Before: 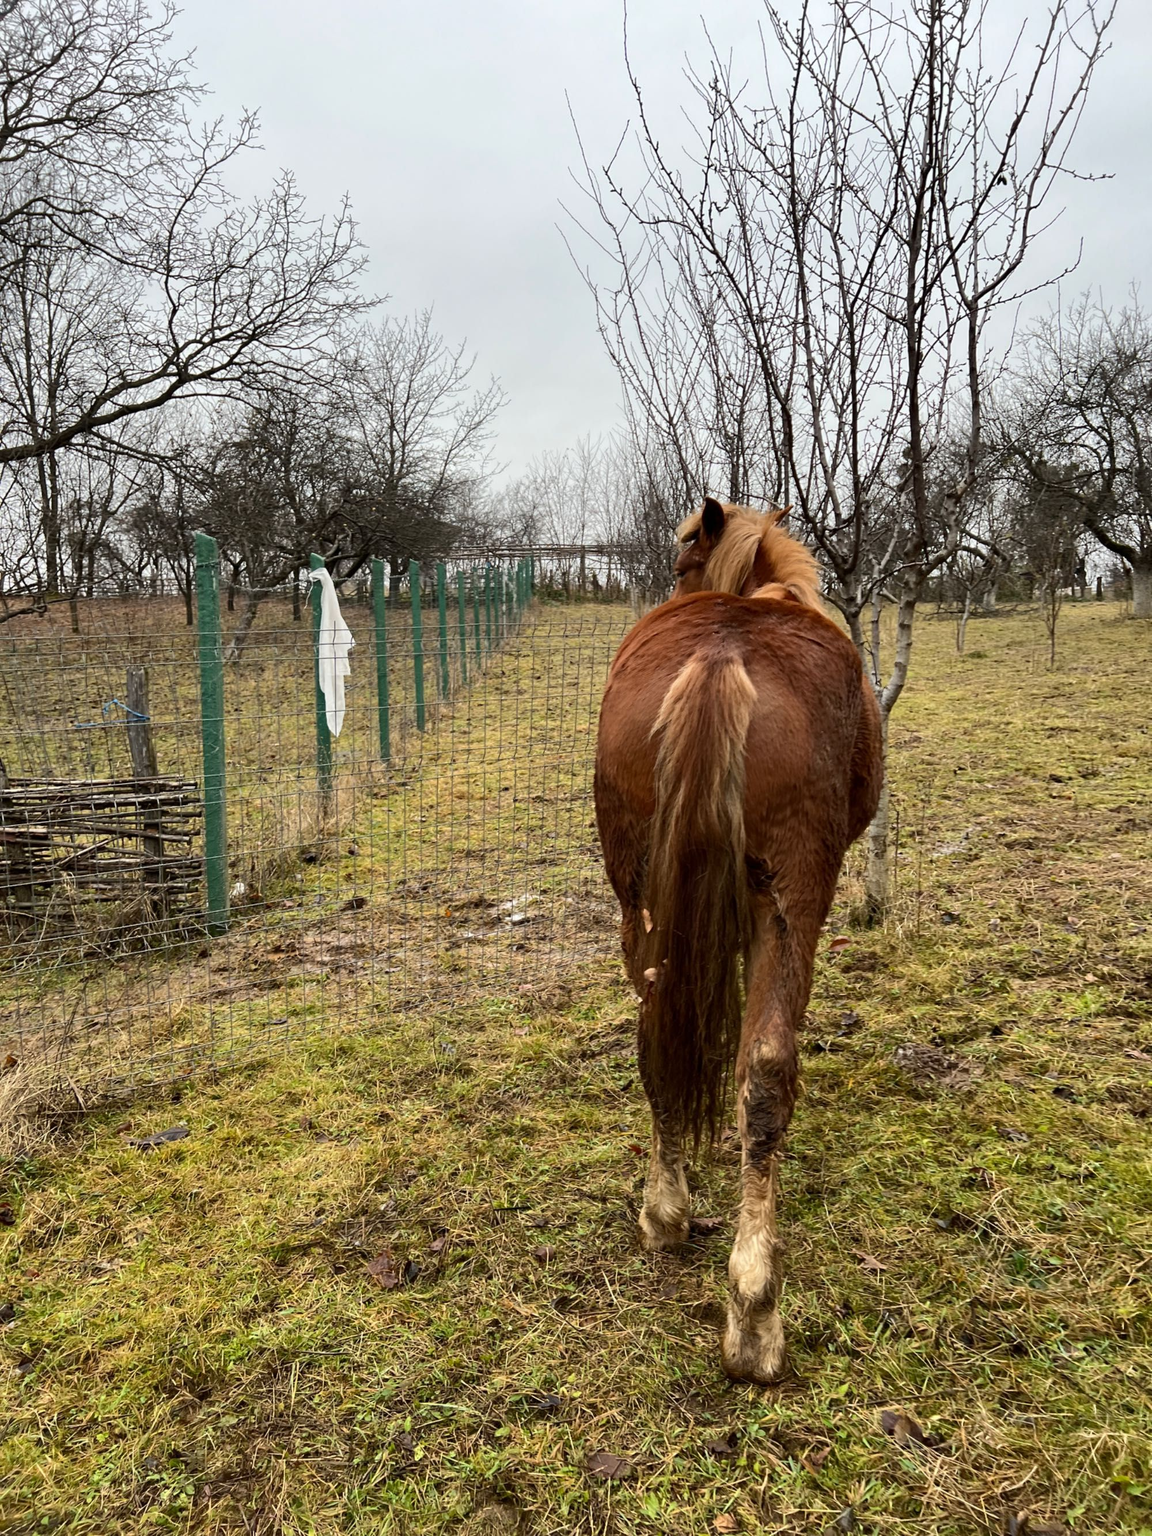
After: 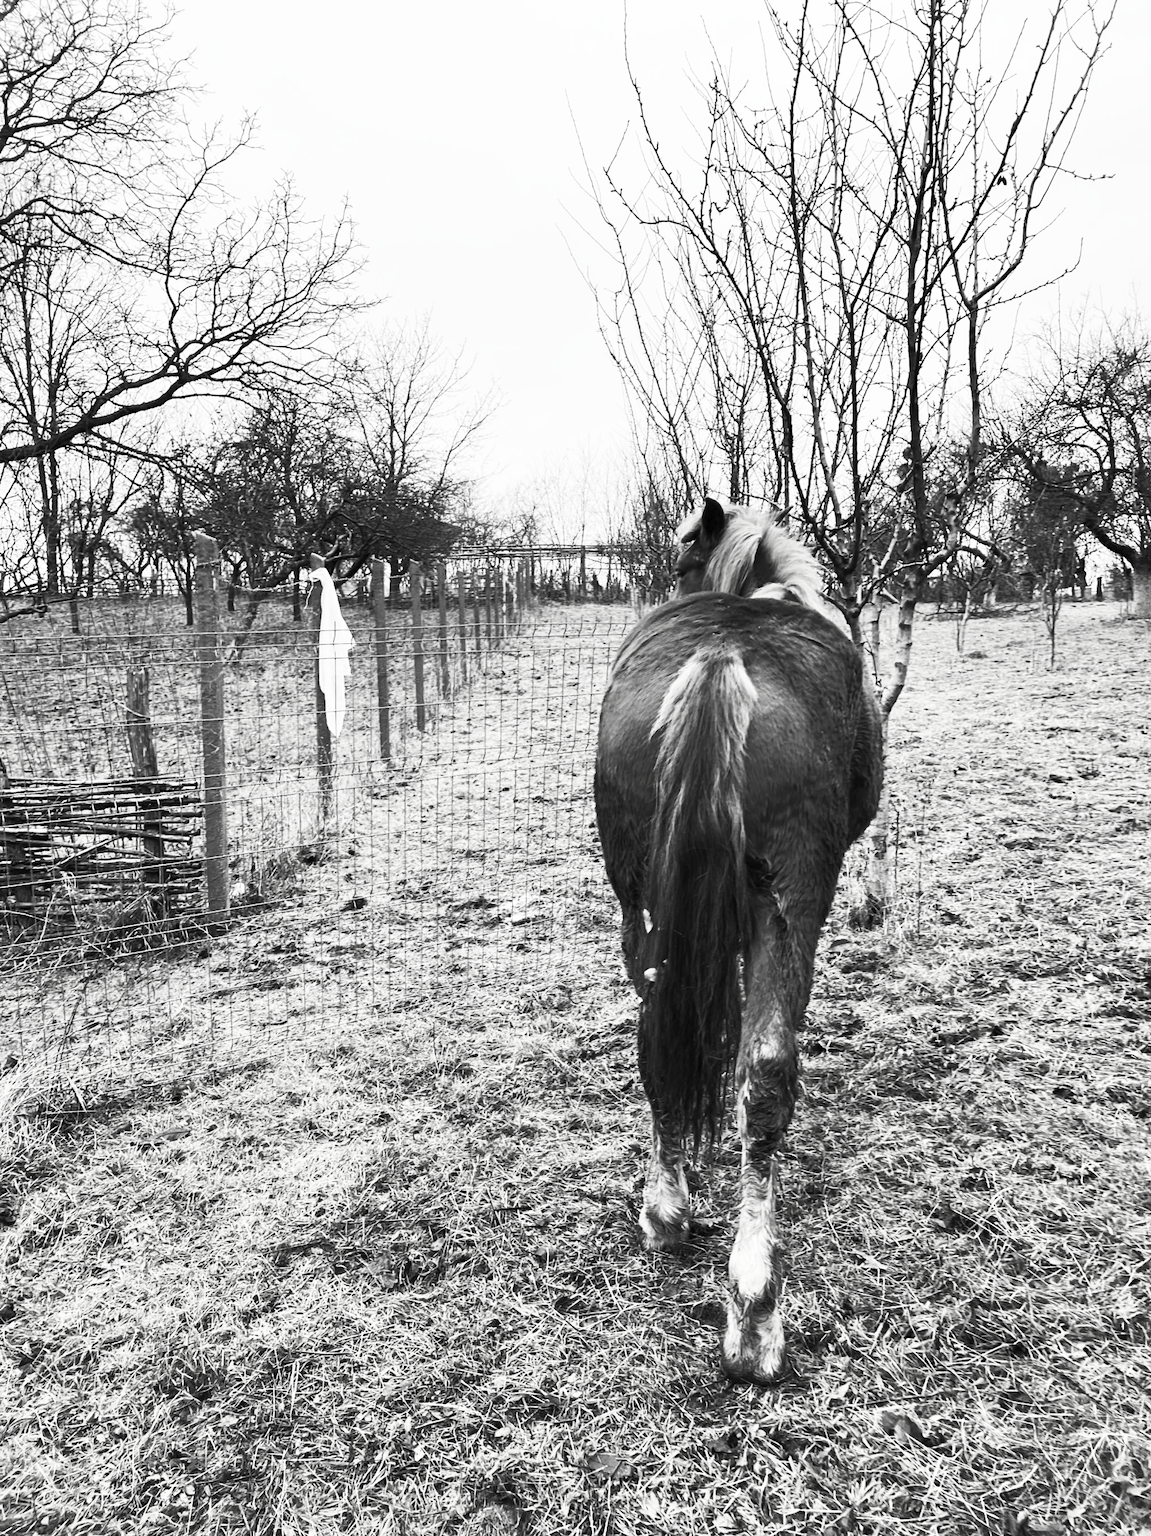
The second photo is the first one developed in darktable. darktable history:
contrast brightness saturation: contrast 0.532, brightness 0.455, saturation -0.992
